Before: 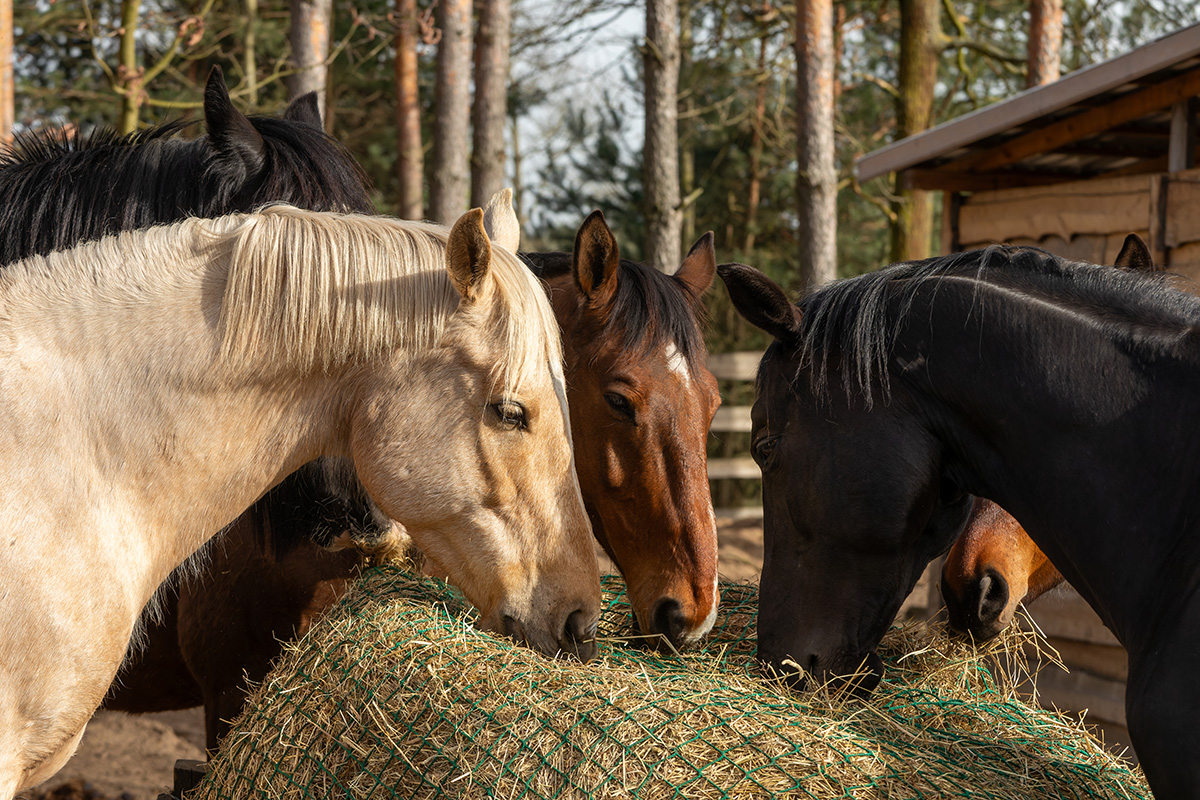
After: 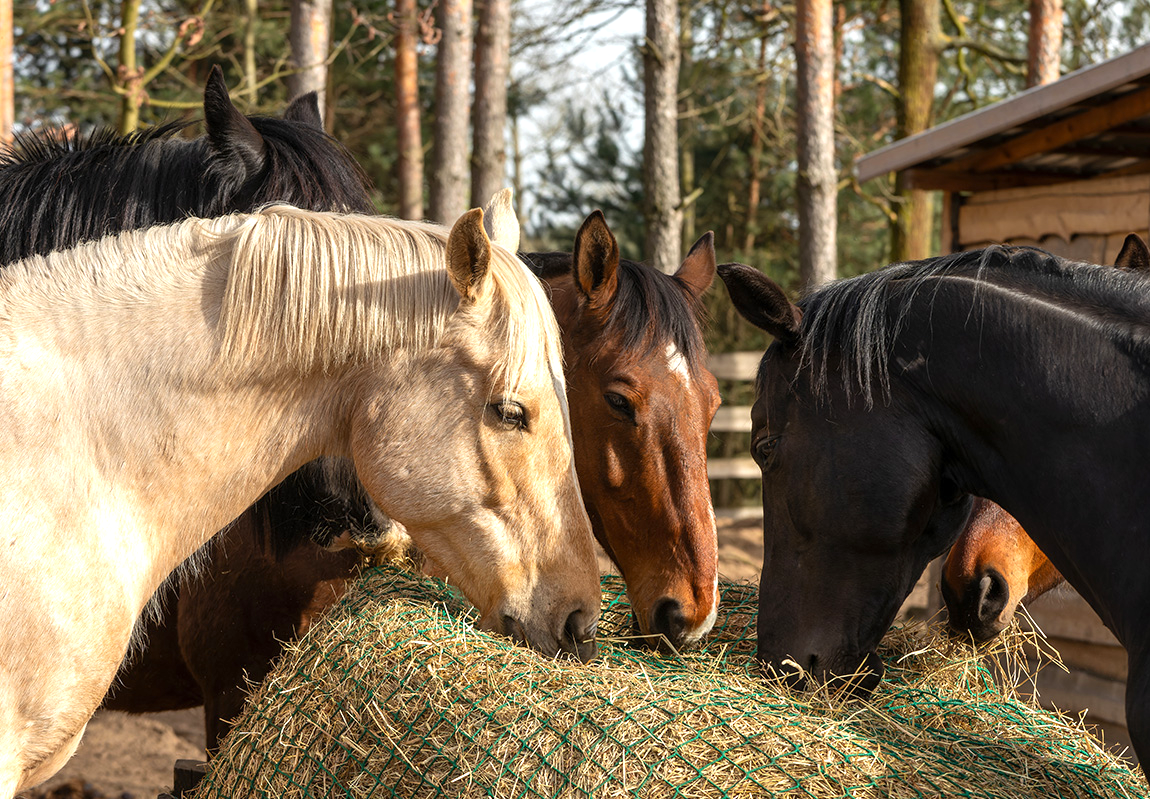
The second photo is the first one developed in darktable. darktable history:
crop: right 4.126%, bottom 0.031%
exposure: exposure 0.496 EV, compensate highlight preservation false
